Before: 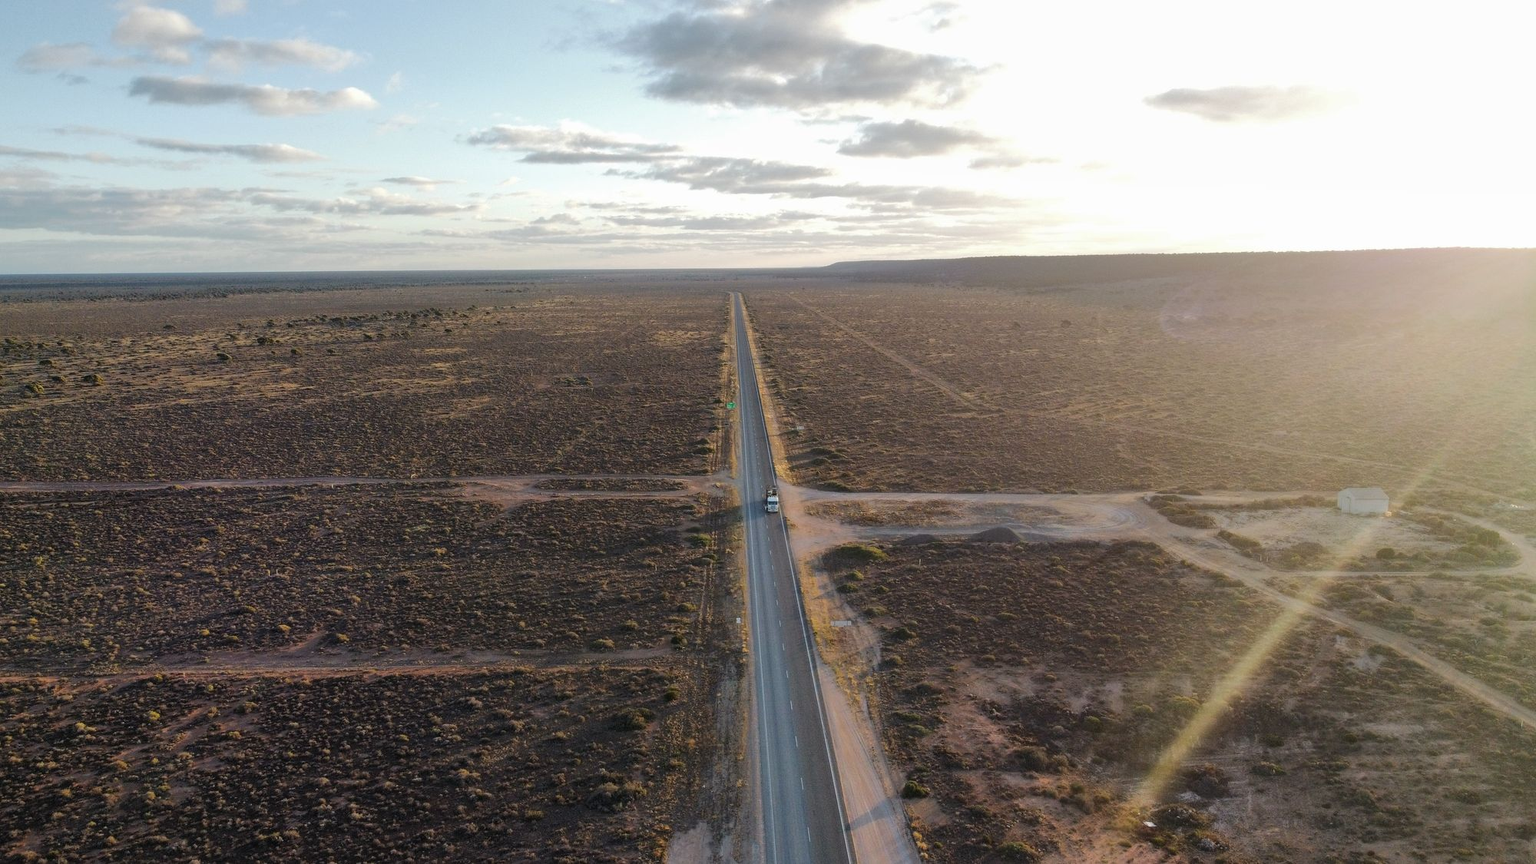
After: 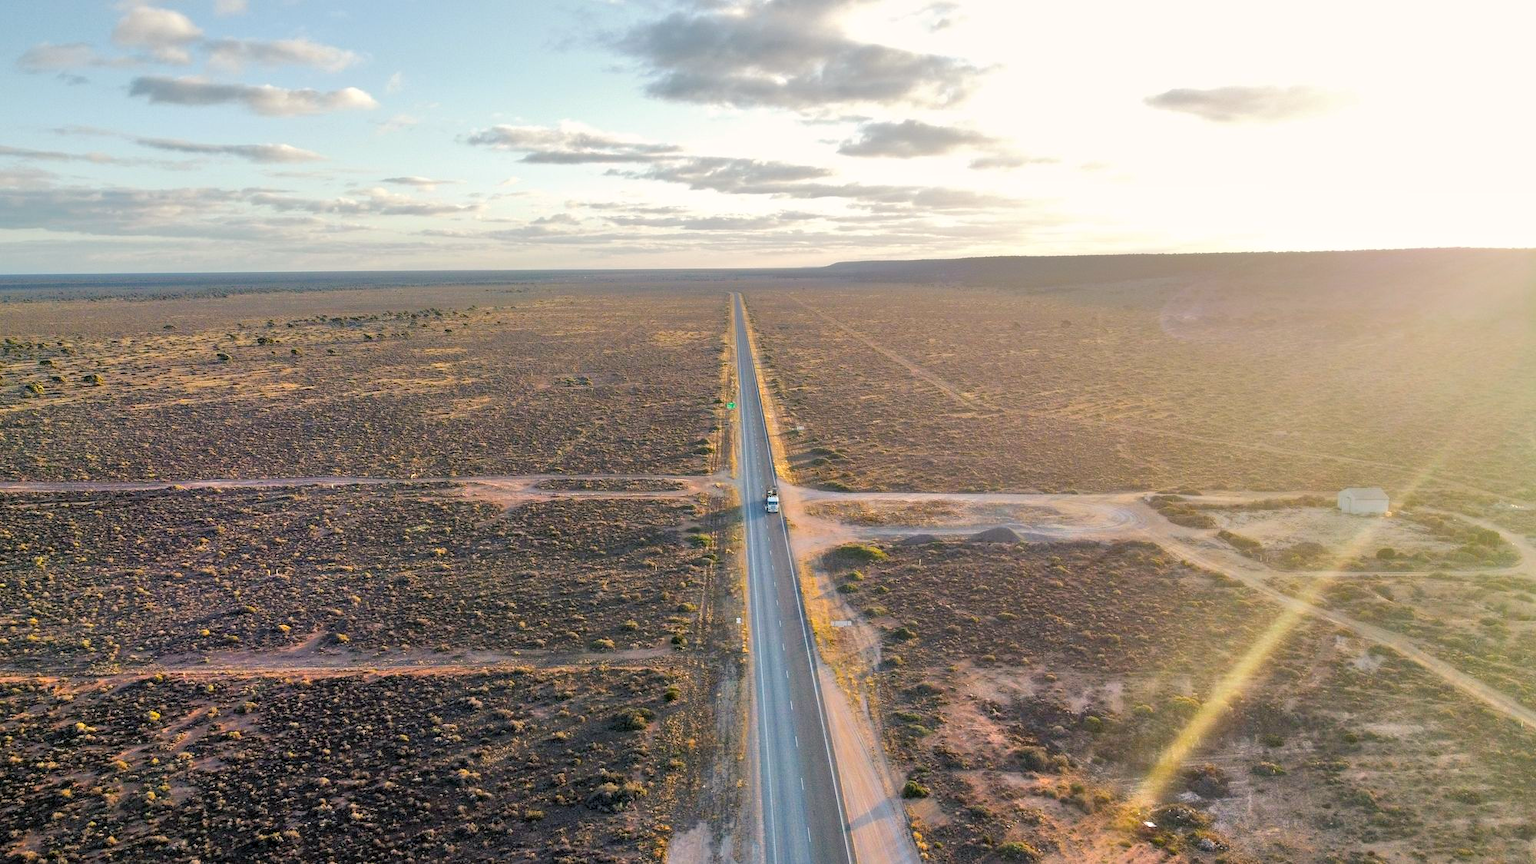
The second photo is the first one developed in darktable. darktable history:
color balance rgb: shadows lift › chroma 2%, shadows lift › hue 217.2°, power › hue 60°, highlights gain › chroma 1%, highlights gain › hue 69.6°, global offset › luminance -0.5%, perceptual saturation grading › global saturation 15%, global vibrance 15%
tone equalizer: -7 EV 0.15 EV, -6 EV 0.6 EV, -5 EV 1.15 EV, -4 EV 1.33 EV, -3 EV 1.15 EV, -2 EV 0.6 EV, -1 EV 0.15 EV, mask exposure compensation -0.5 EV
